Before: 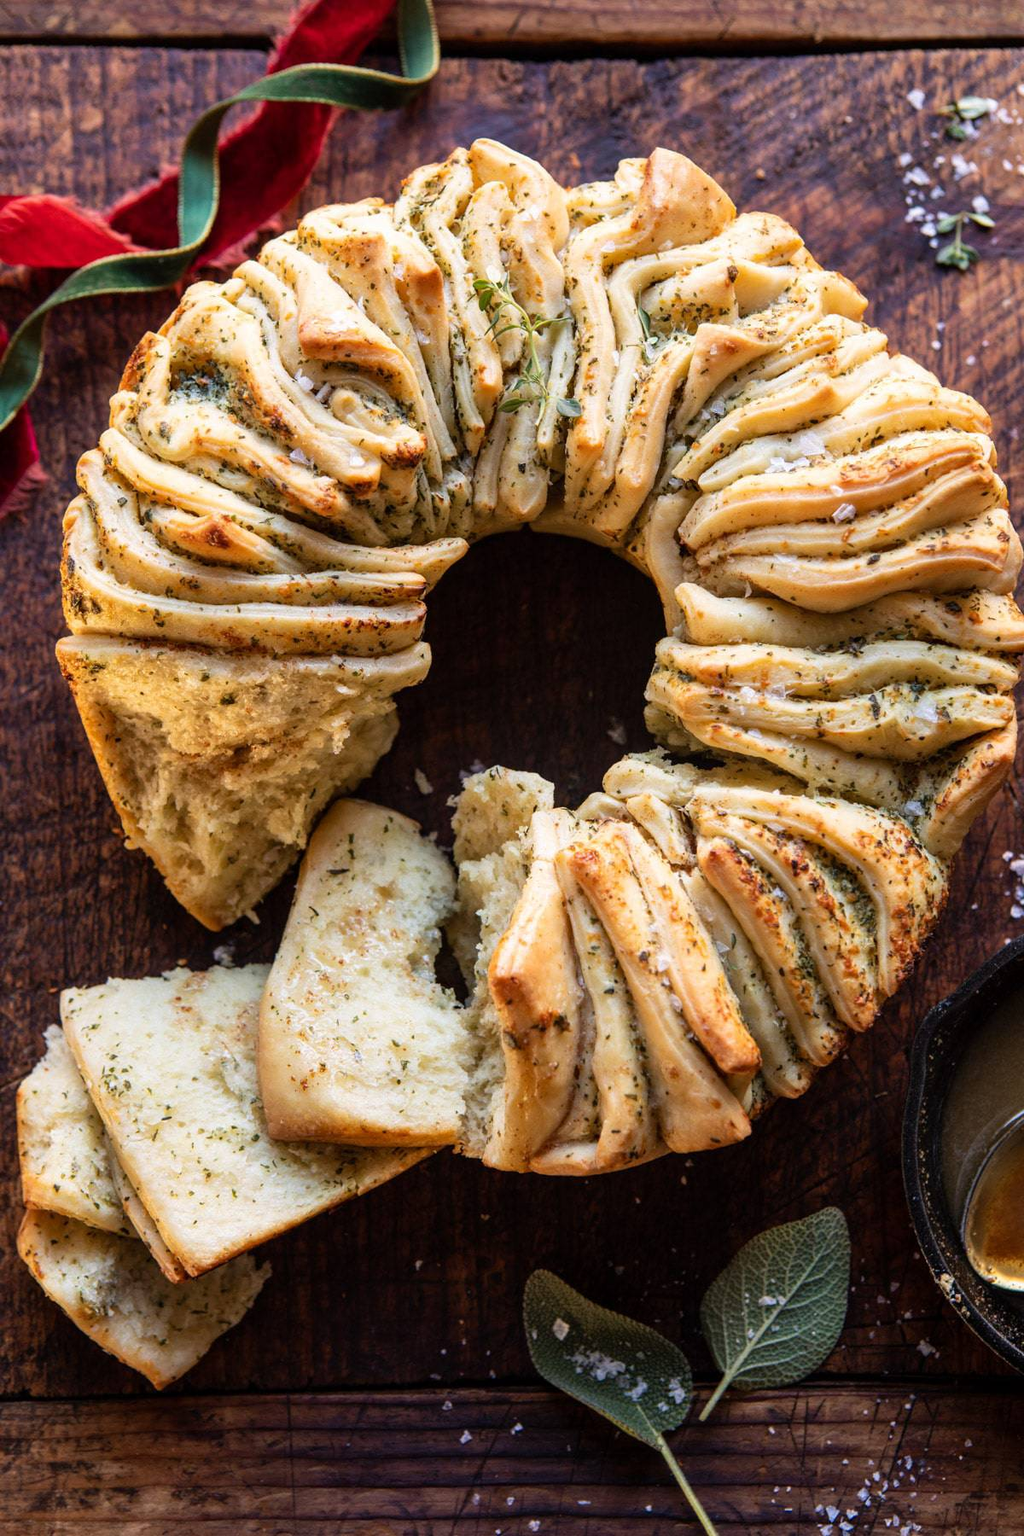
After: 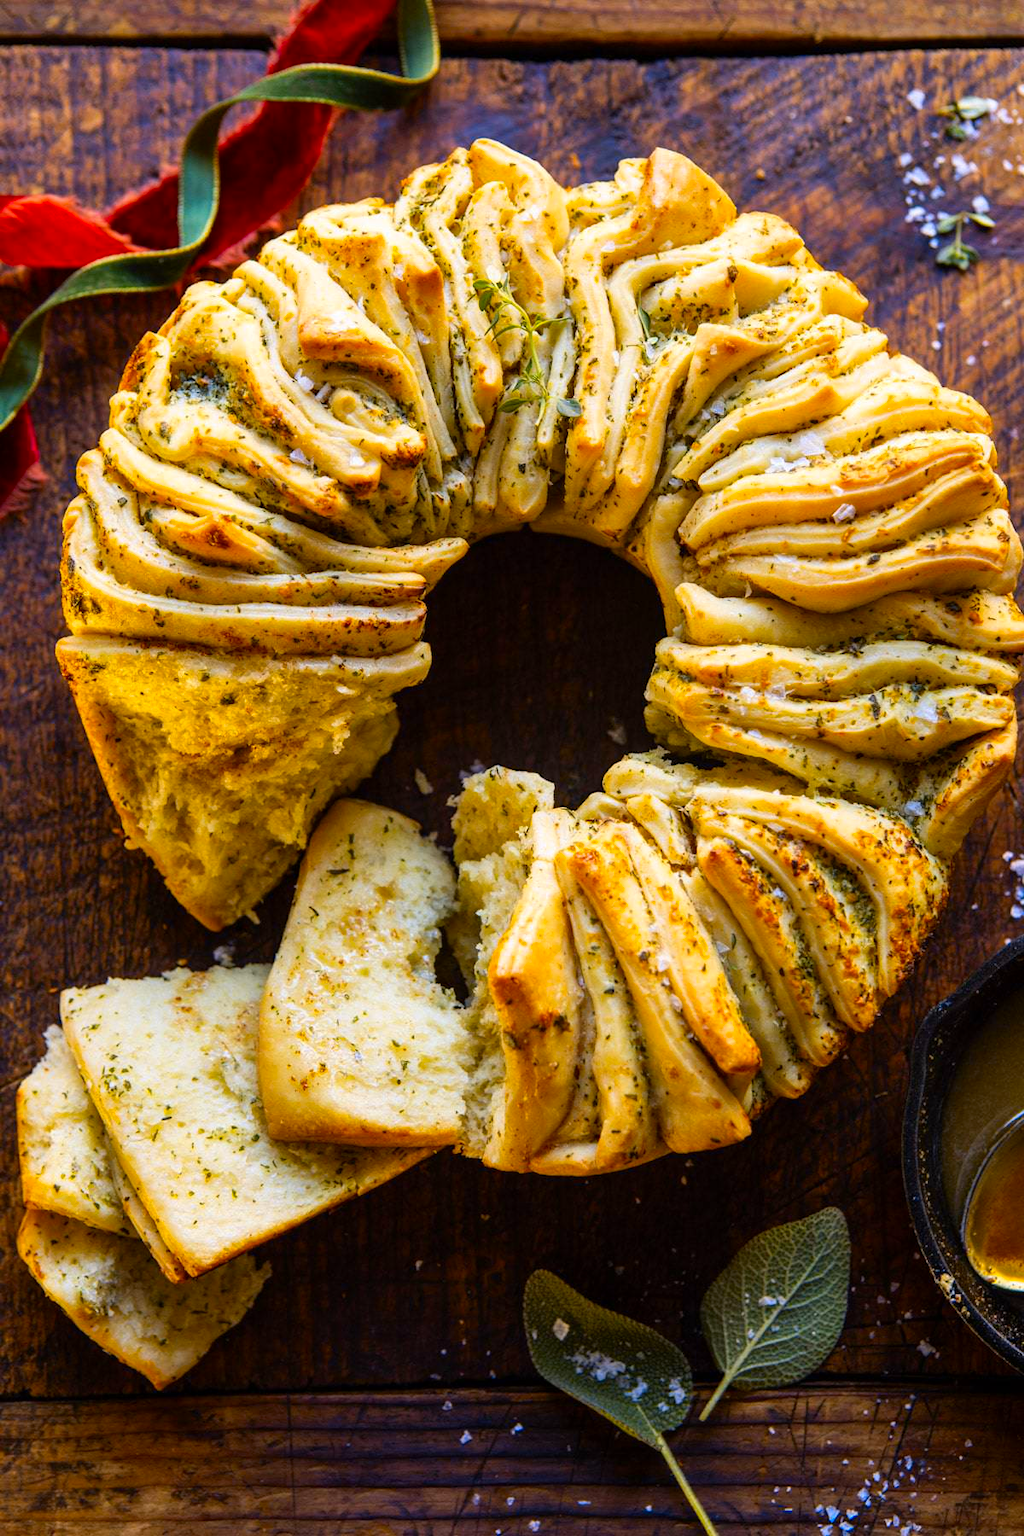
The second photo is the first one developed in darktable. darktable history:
color contrast: green-magenta contrast 1.12, blue-yellow contrast 1.95, unbound 0
